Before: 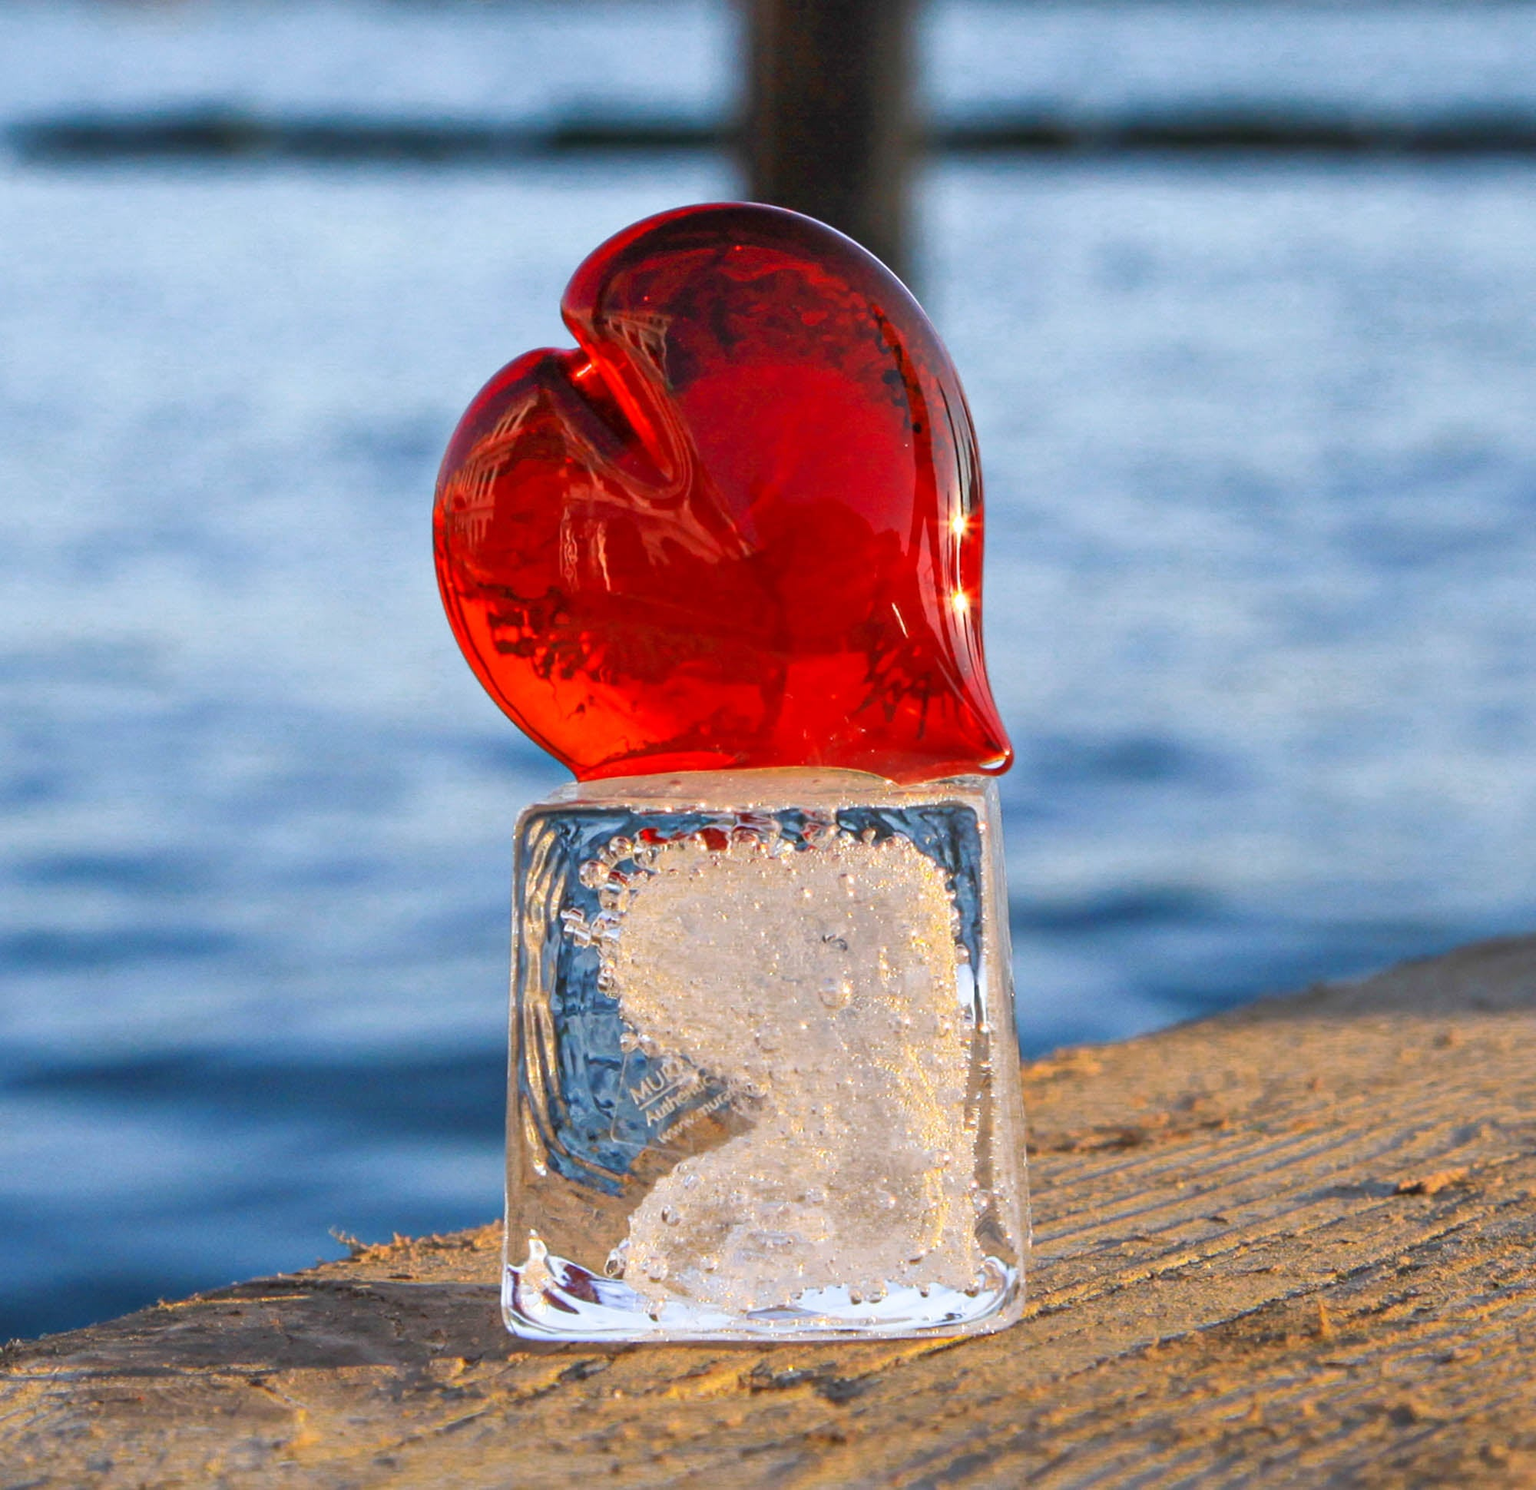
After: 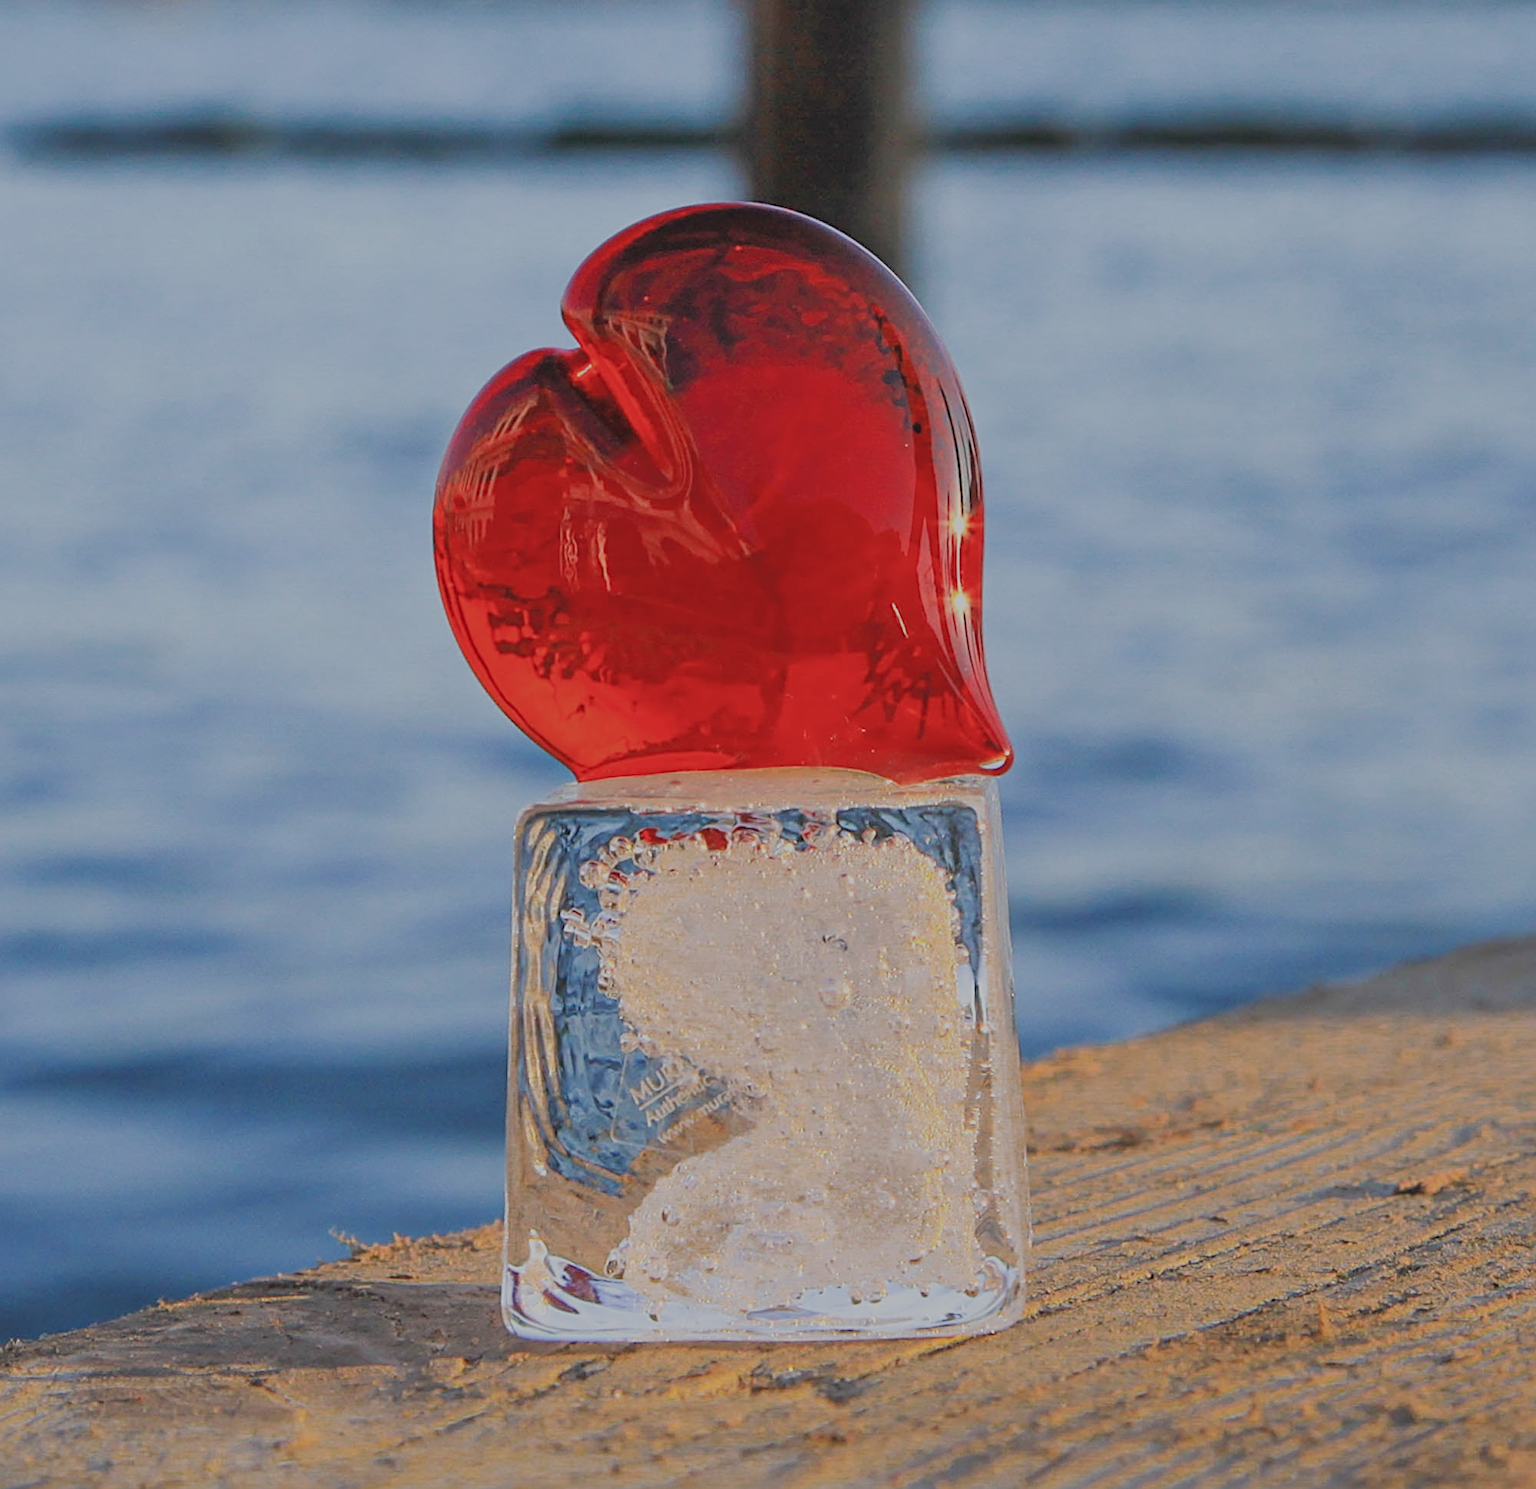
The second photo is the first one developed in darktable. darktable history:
exposure: black level correction -0.008, exposure 0.067 EV, compensate highlight preservation false
filmic rgb: black relative exposure -8 EV, white relative exposure 8.03 EV, hardness 2.48, latitude 10.5%, contrast 0.731, highlights saturation mix 8.9%, shadows ↔ highlights balance 1.4%
sharpen: radius 2.53, amount 0.627
